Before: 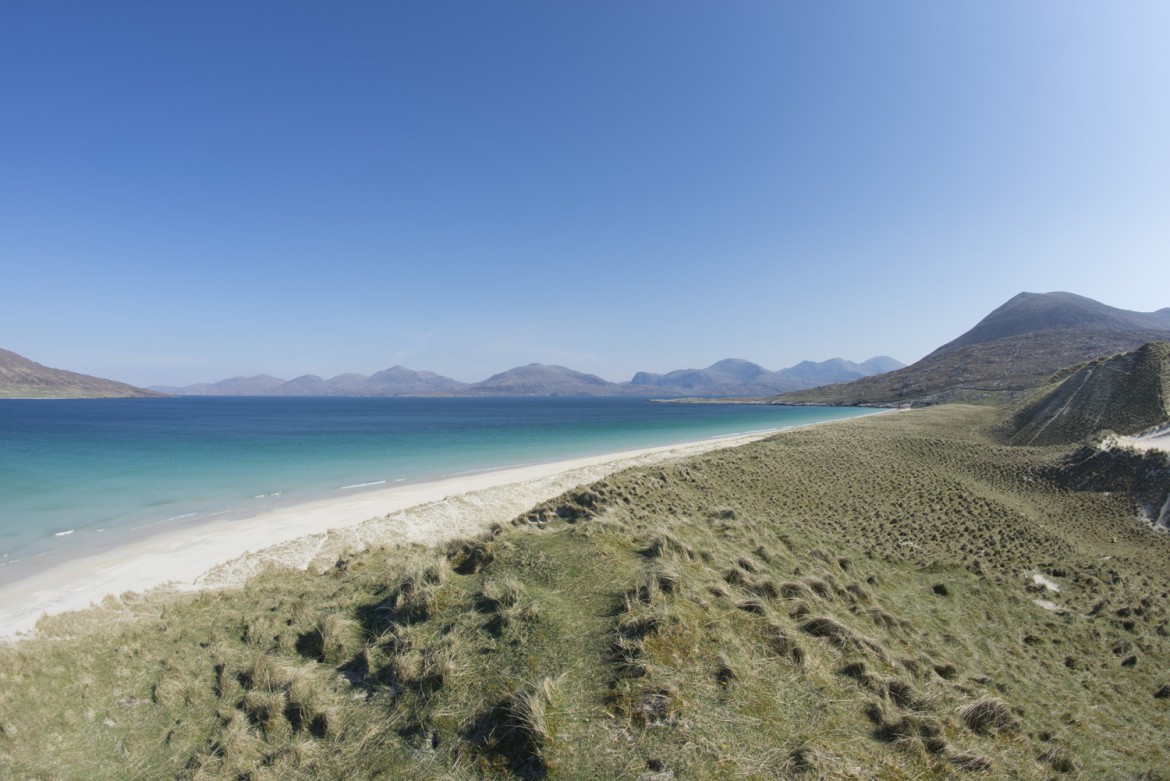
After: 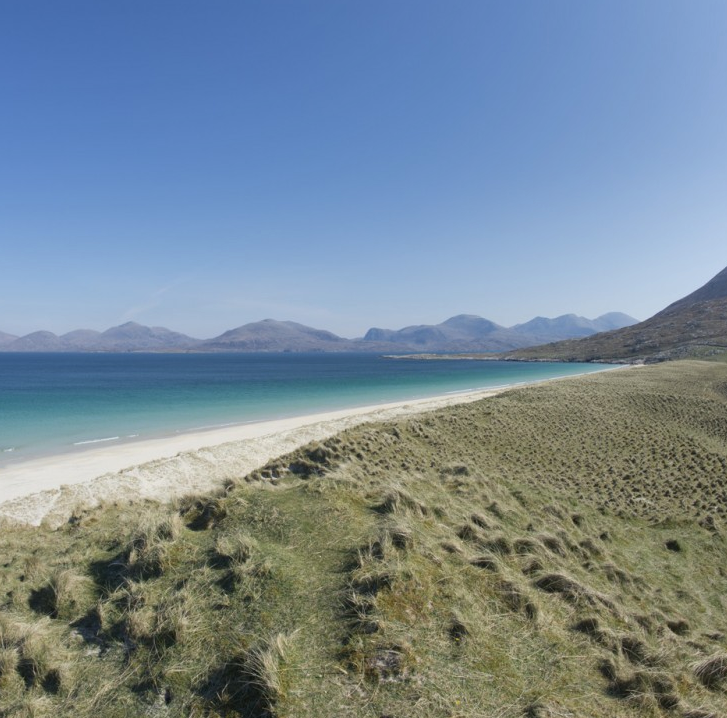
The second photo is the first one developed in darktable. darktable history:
shadows and highlights: highlights color adjustment 49.43%, soften with gaussian
crop and rotate: left 22.834%, top 5.642%, right 15.016%, bottom 2.324%
